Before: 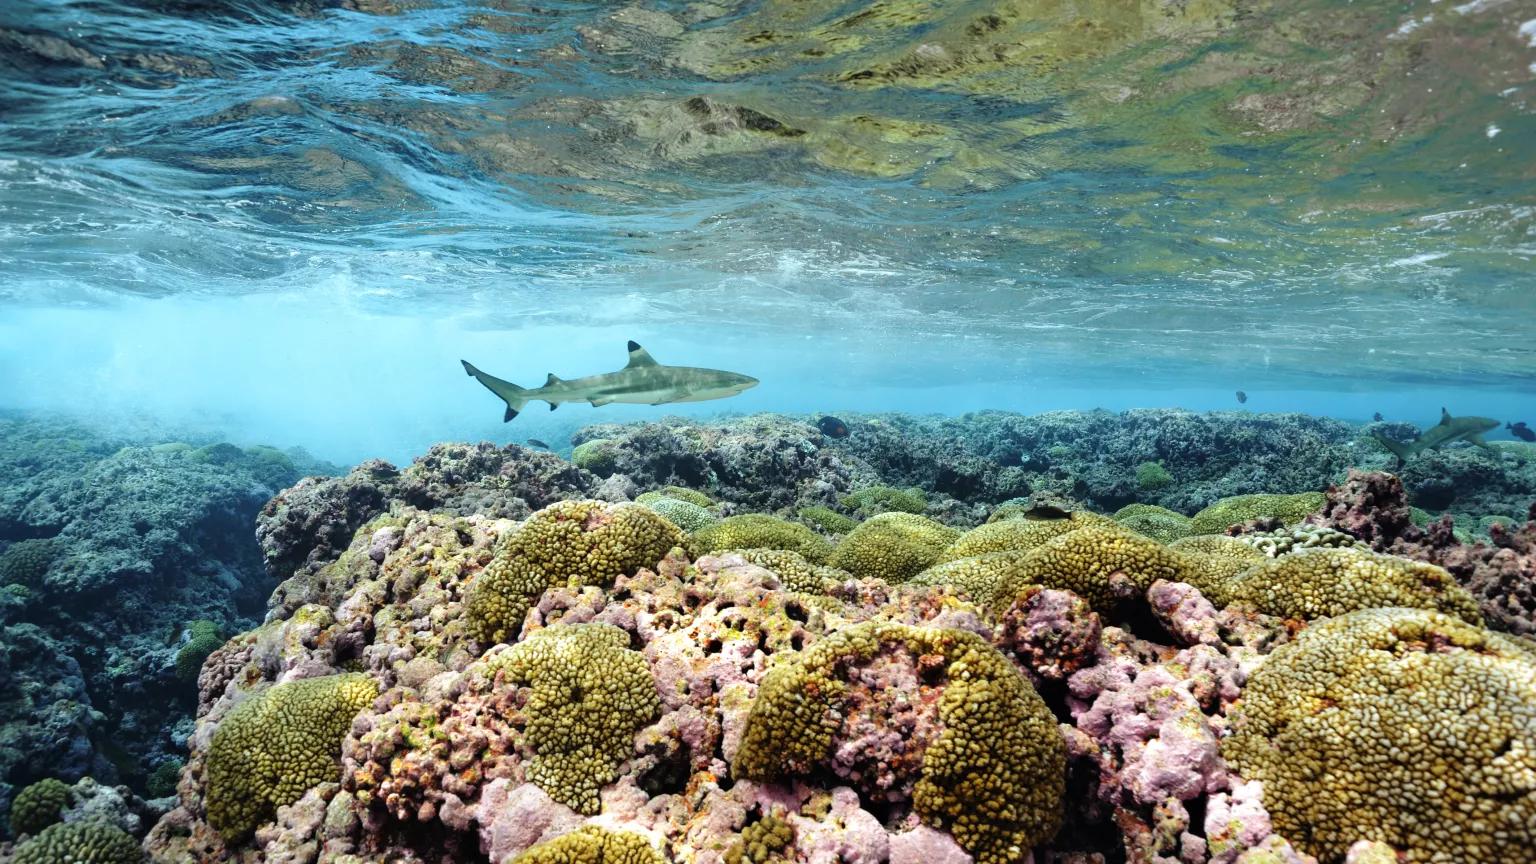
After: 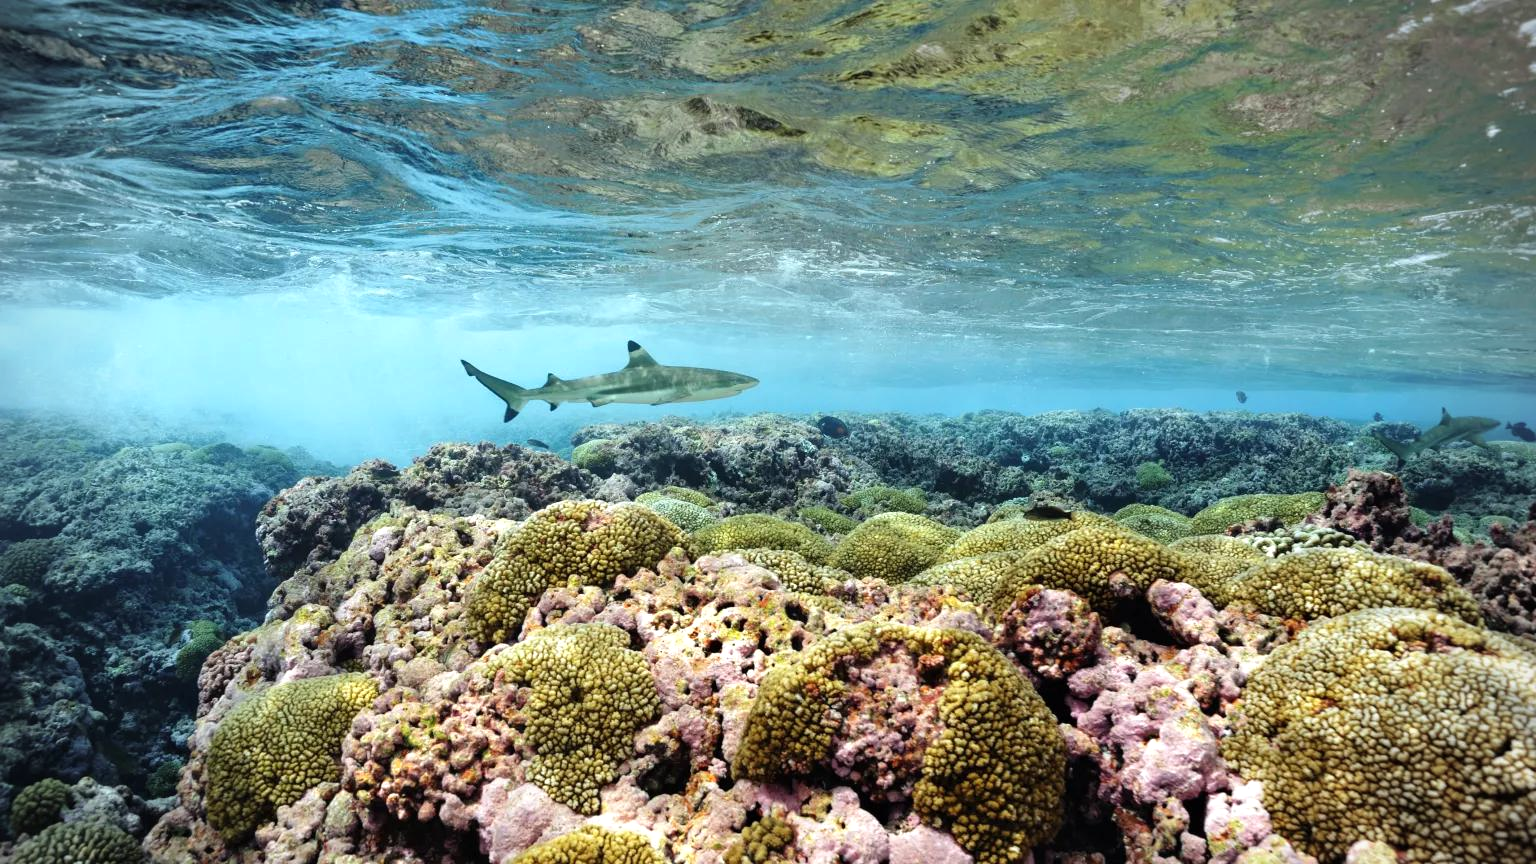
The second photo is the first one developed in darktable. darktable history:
shadows and highlights: radius 171.16, shadows 27, white point adjustment 3.13, highlights -67.95, soften with gaussian
vignetting: fall-off radius 60.65%
